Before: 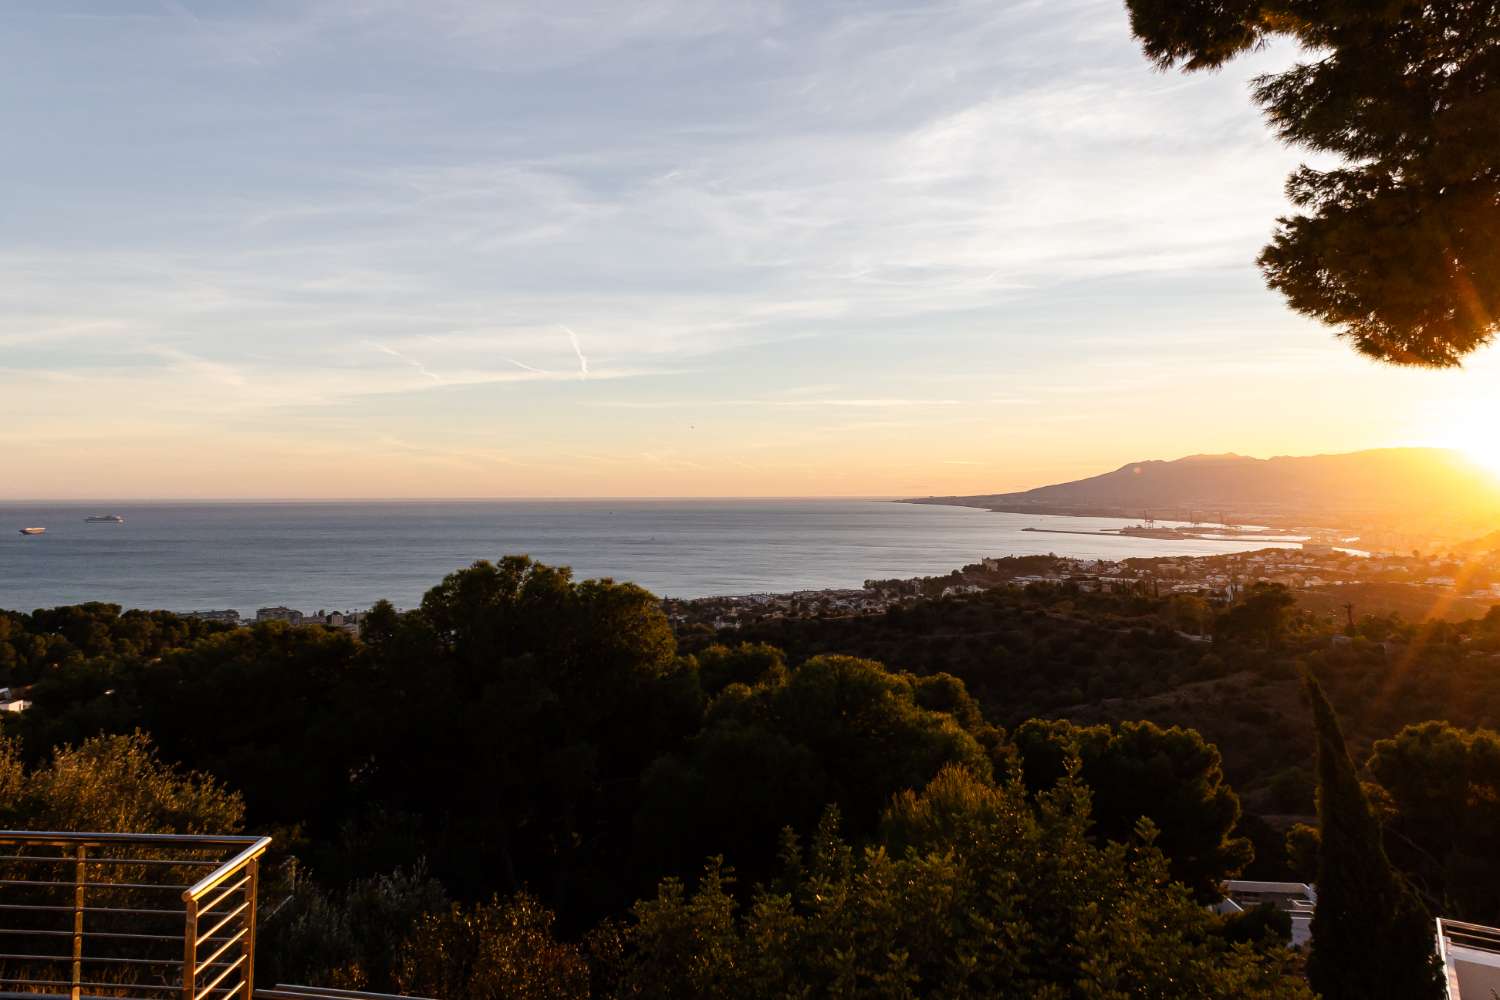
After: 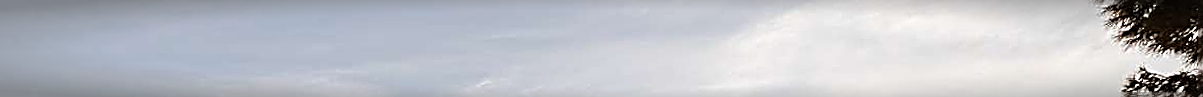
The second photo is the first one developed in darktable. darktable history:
crop and rotate: left 9.644%, top 9.491%, right 6.021%, bottom 80.509%
rotate and perspective: rotation 0.074°, lens shift (vertical) 0.096, lens shift (horizontal) -0.041, crop left 0.043, crop right 0.952, crop top 0.024, crop bottom 0.979
sharpen: amount 2
vignetting: automatic ratio true
